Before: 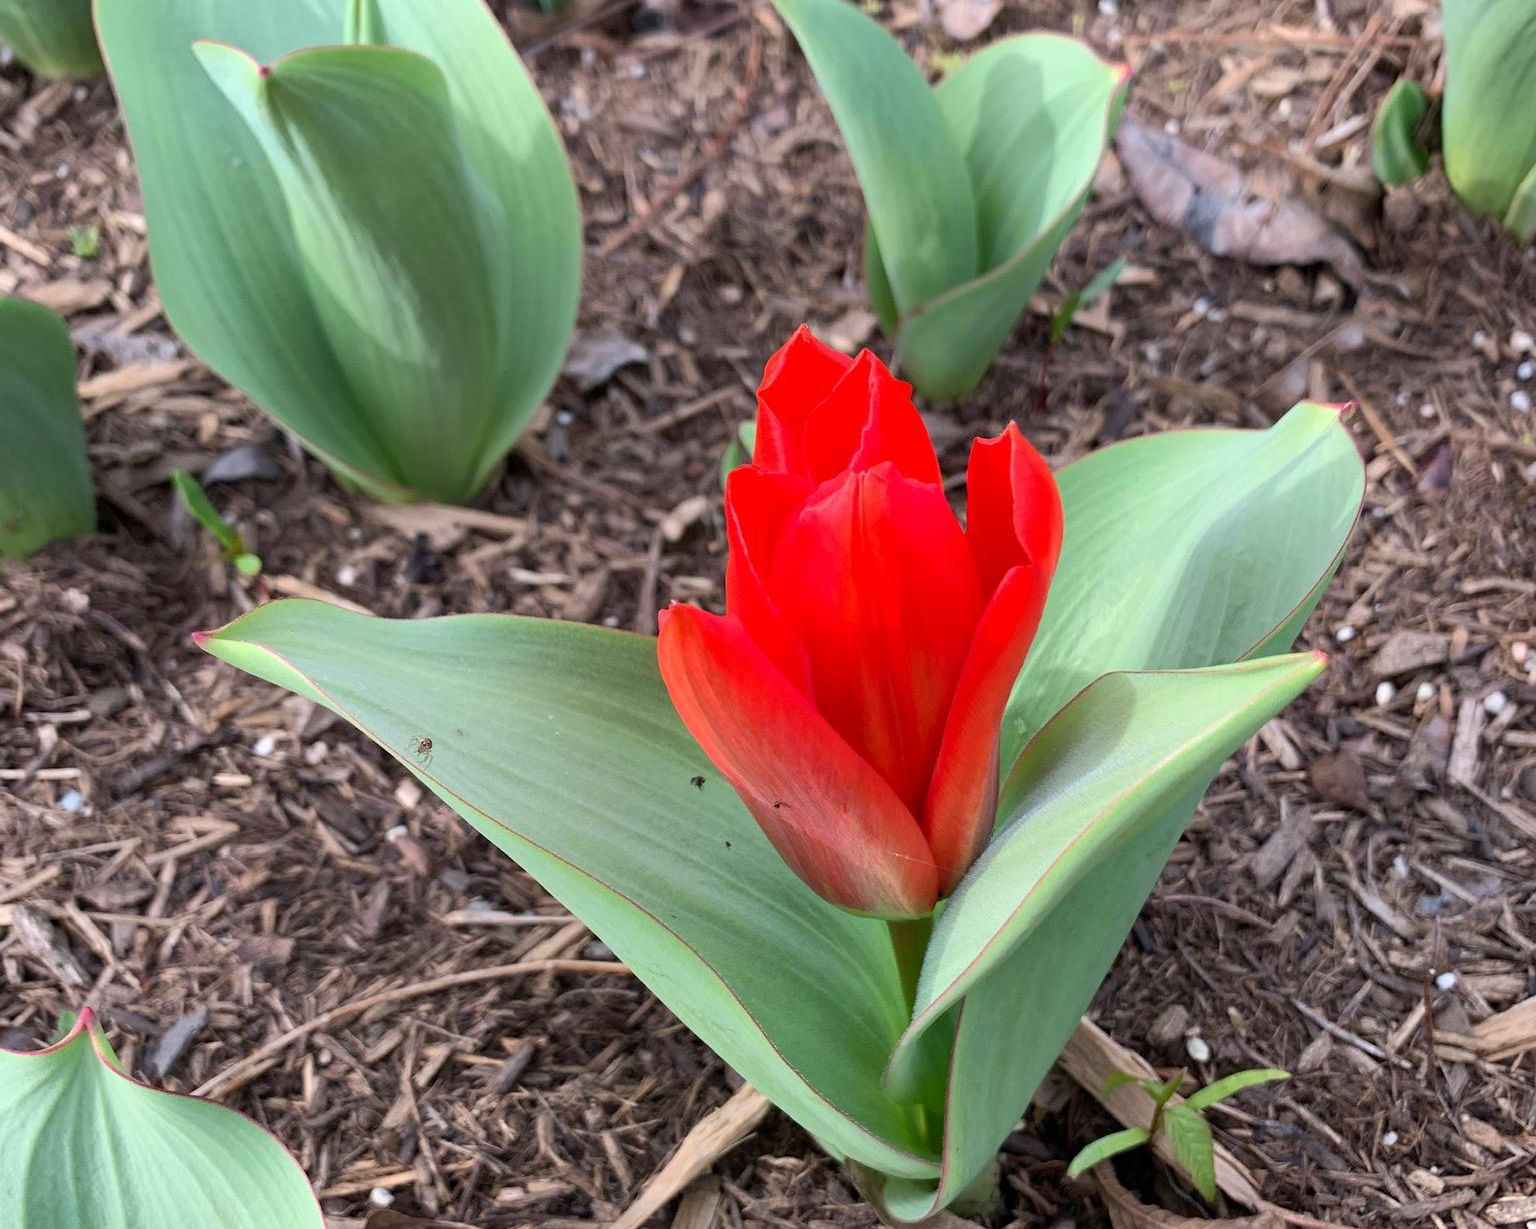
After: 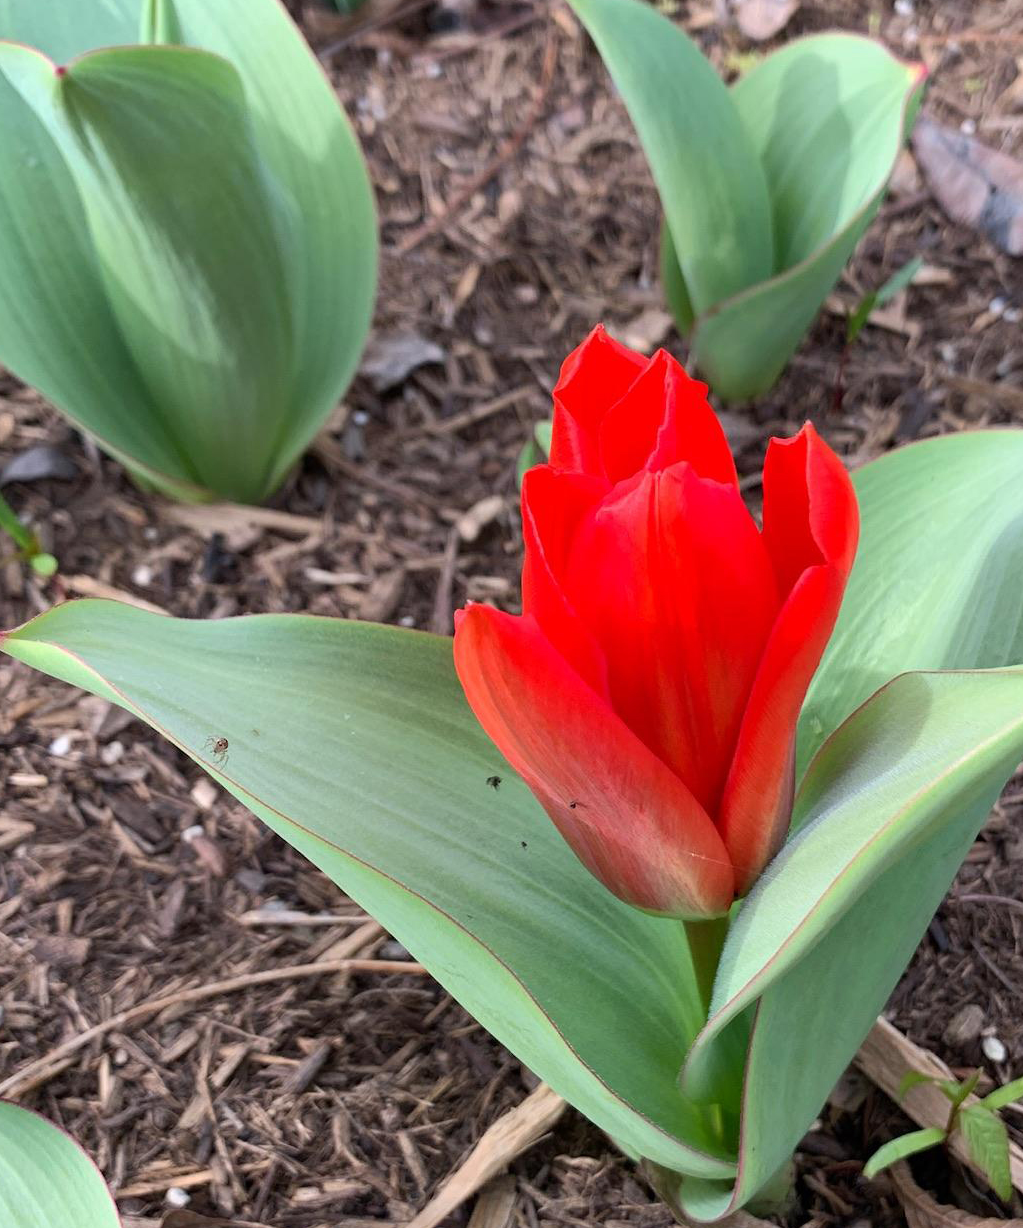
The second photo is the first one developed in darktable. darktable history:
exposure: compensate highlight preservation false
crop and rotate: left 13.342%, right 19.991%
